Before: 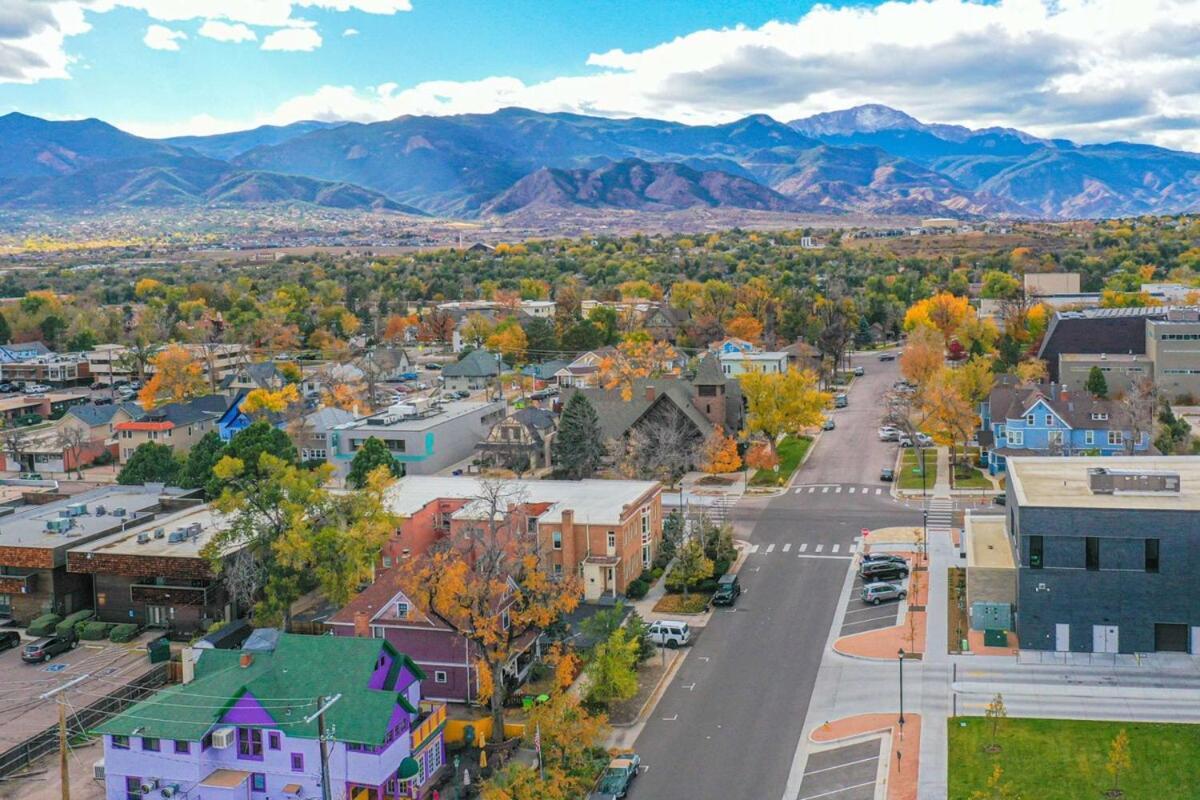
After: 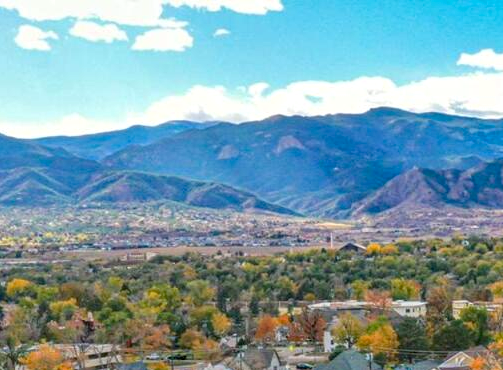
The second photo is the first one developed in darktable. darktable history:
haze removal: on, module defaults
contrast equalizer: octaves 7, y [[0.6 ×6], [0.55 ×6], [0 ×6], [0 ×6], [0 ×6]], mix 0.3
crop and rotate: left 10.817%, top 0.062%, right 47.194%, bottom 53.626%
